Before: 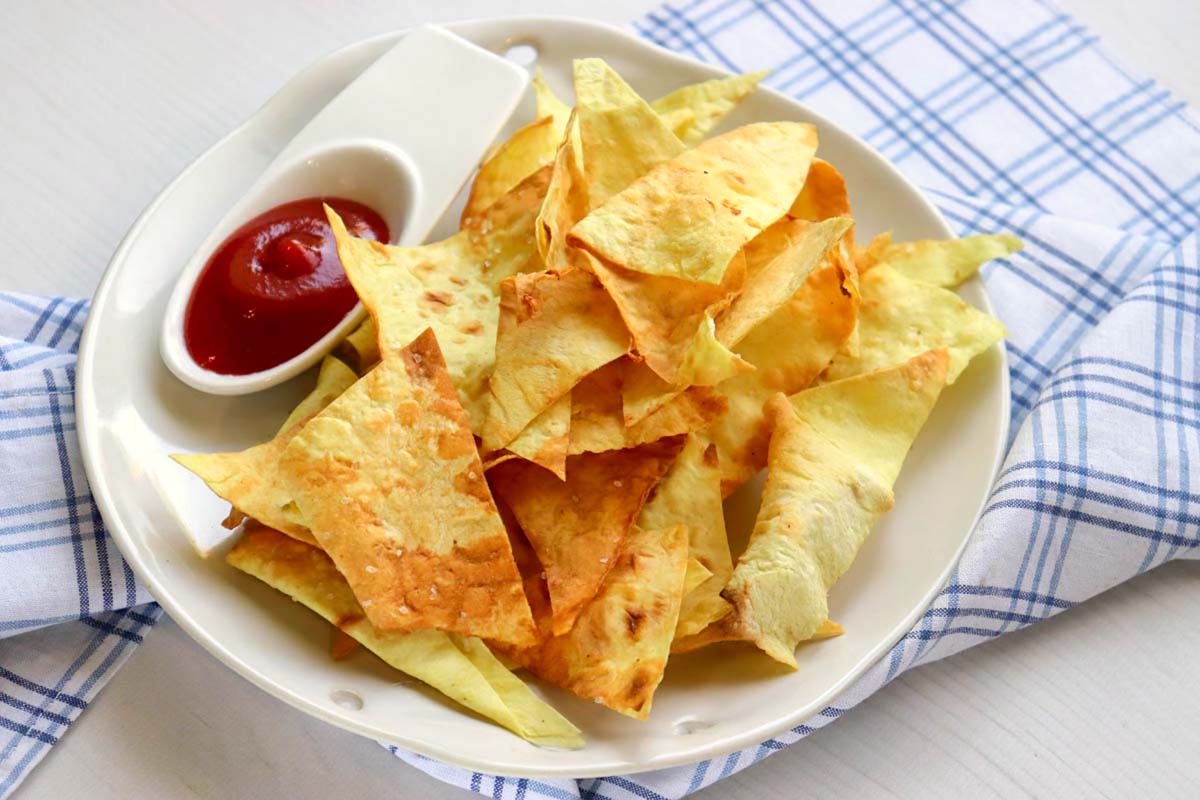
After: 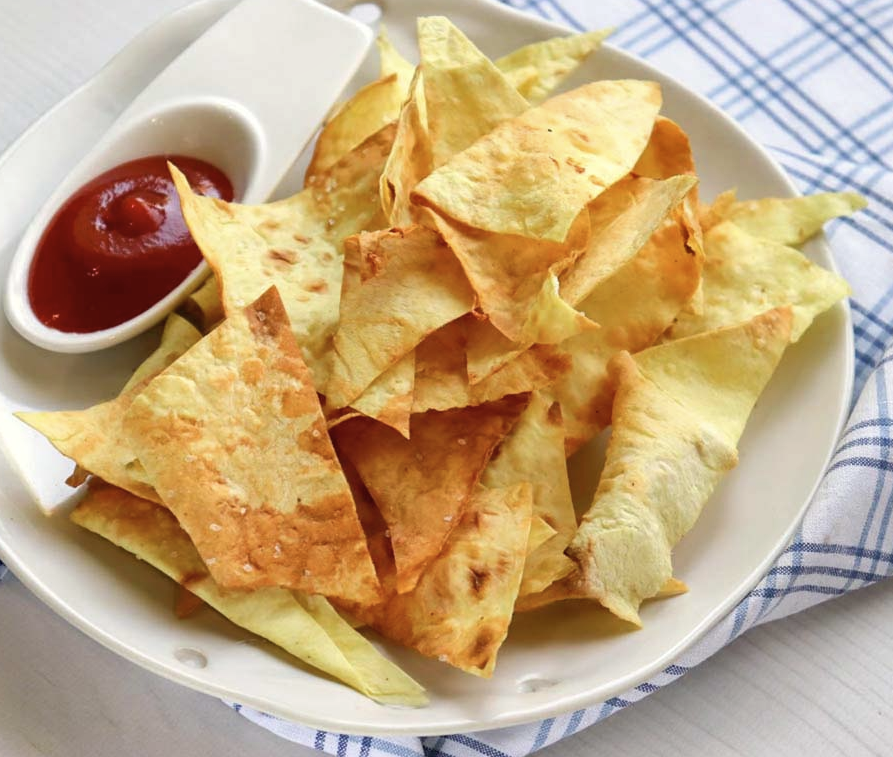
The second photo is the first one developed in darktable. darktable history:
contrast brightness saturation: saturation -0.165
crop and rotate: left 13.017%, top 5.316%, right 12.554%
shadows and highlights: shadows 36.53, highlights -28.05, soften with gaussian
